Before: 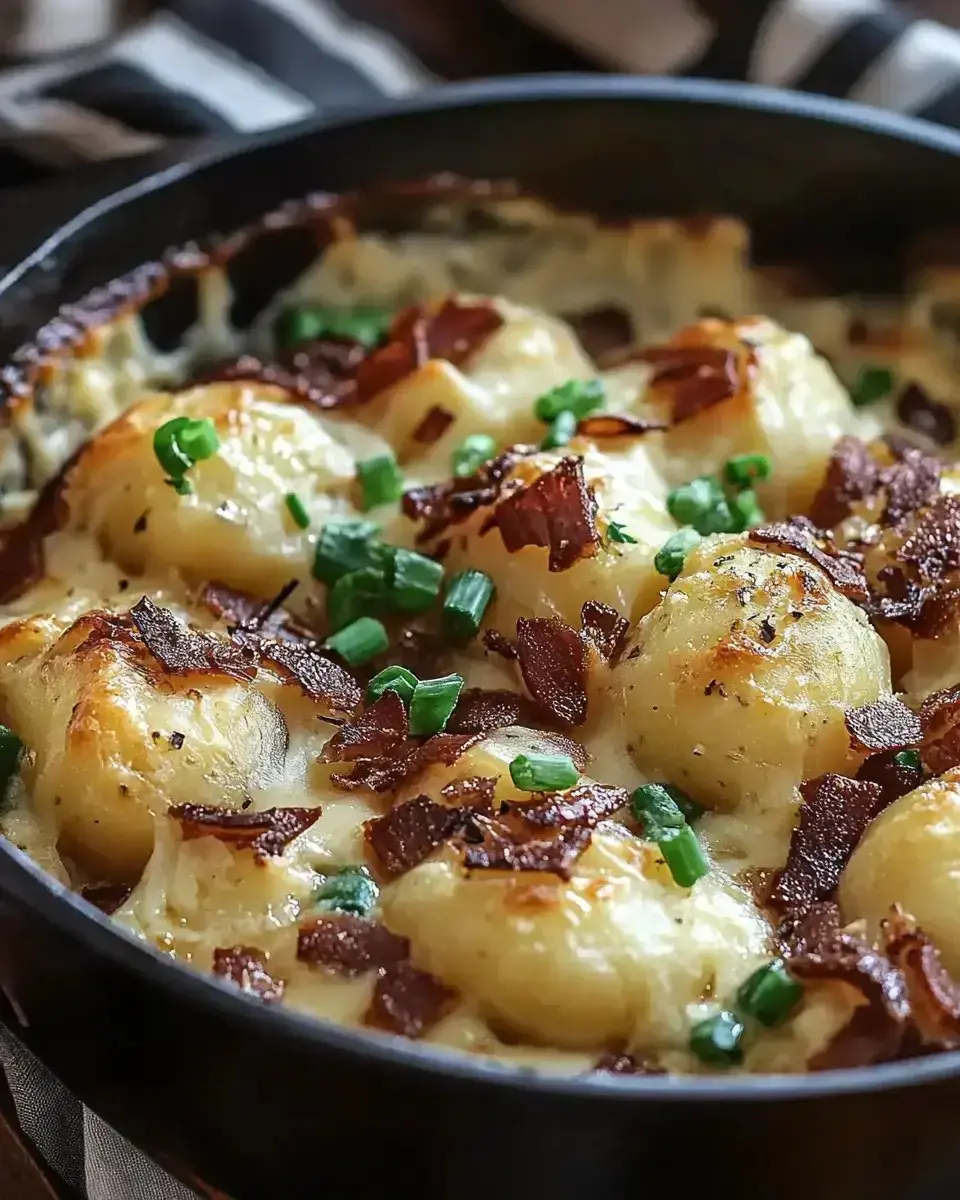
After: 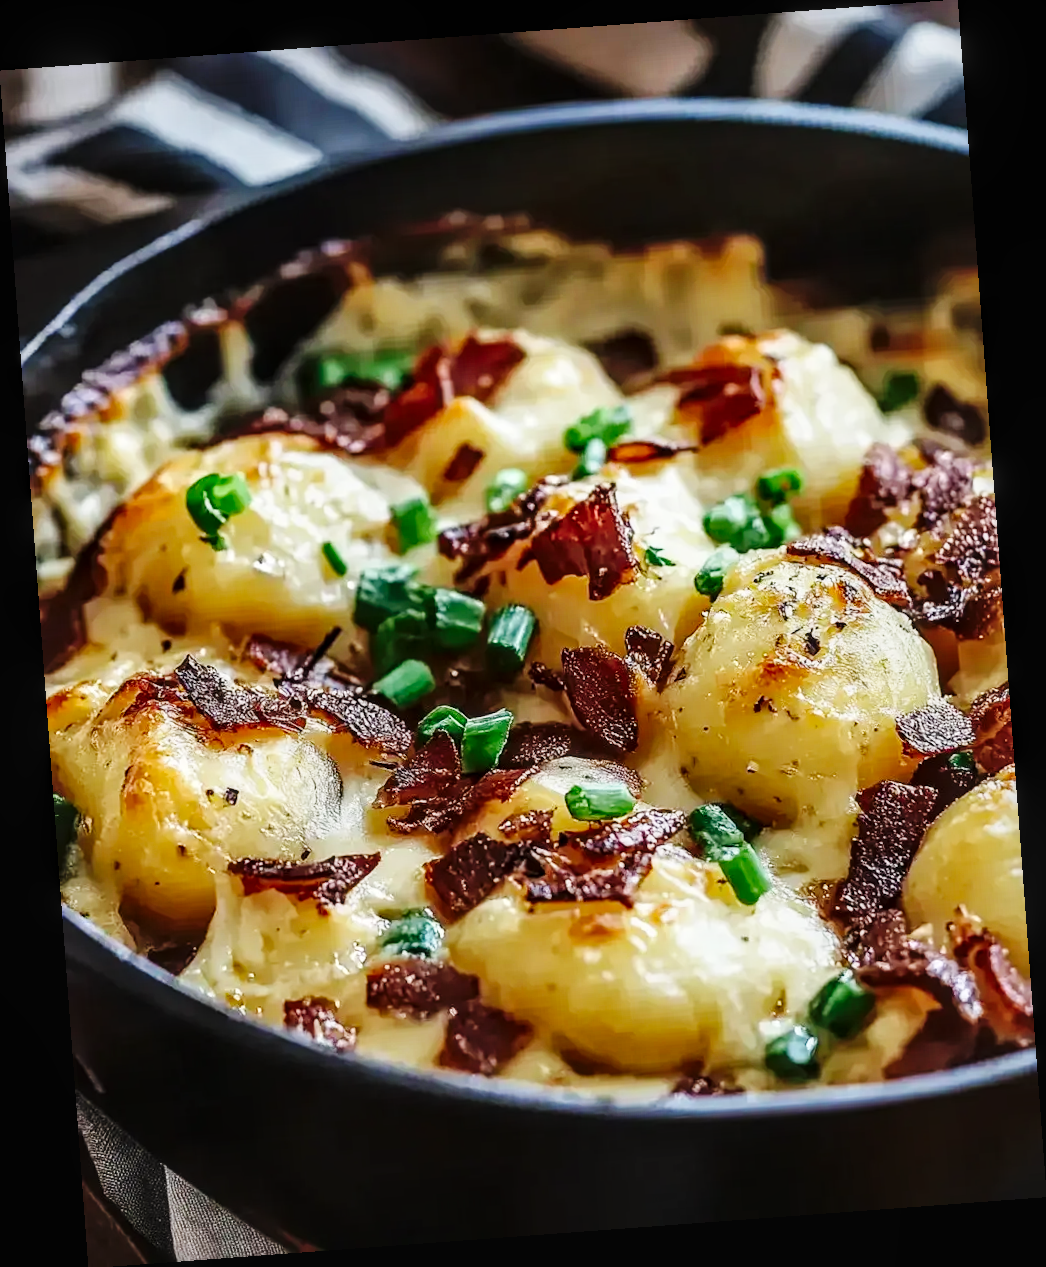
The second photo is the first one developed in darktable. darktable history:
rotate and perspective: rotation -4.25°, automatic cropping off
local contrast: on, module defaults
base curve: curves: ch0 [(0, 0) (0.036, 0.025) (0.121, 0.166) (0.206, 0.329) (0.605, 0.79) (1, 1)], preserve colors none
